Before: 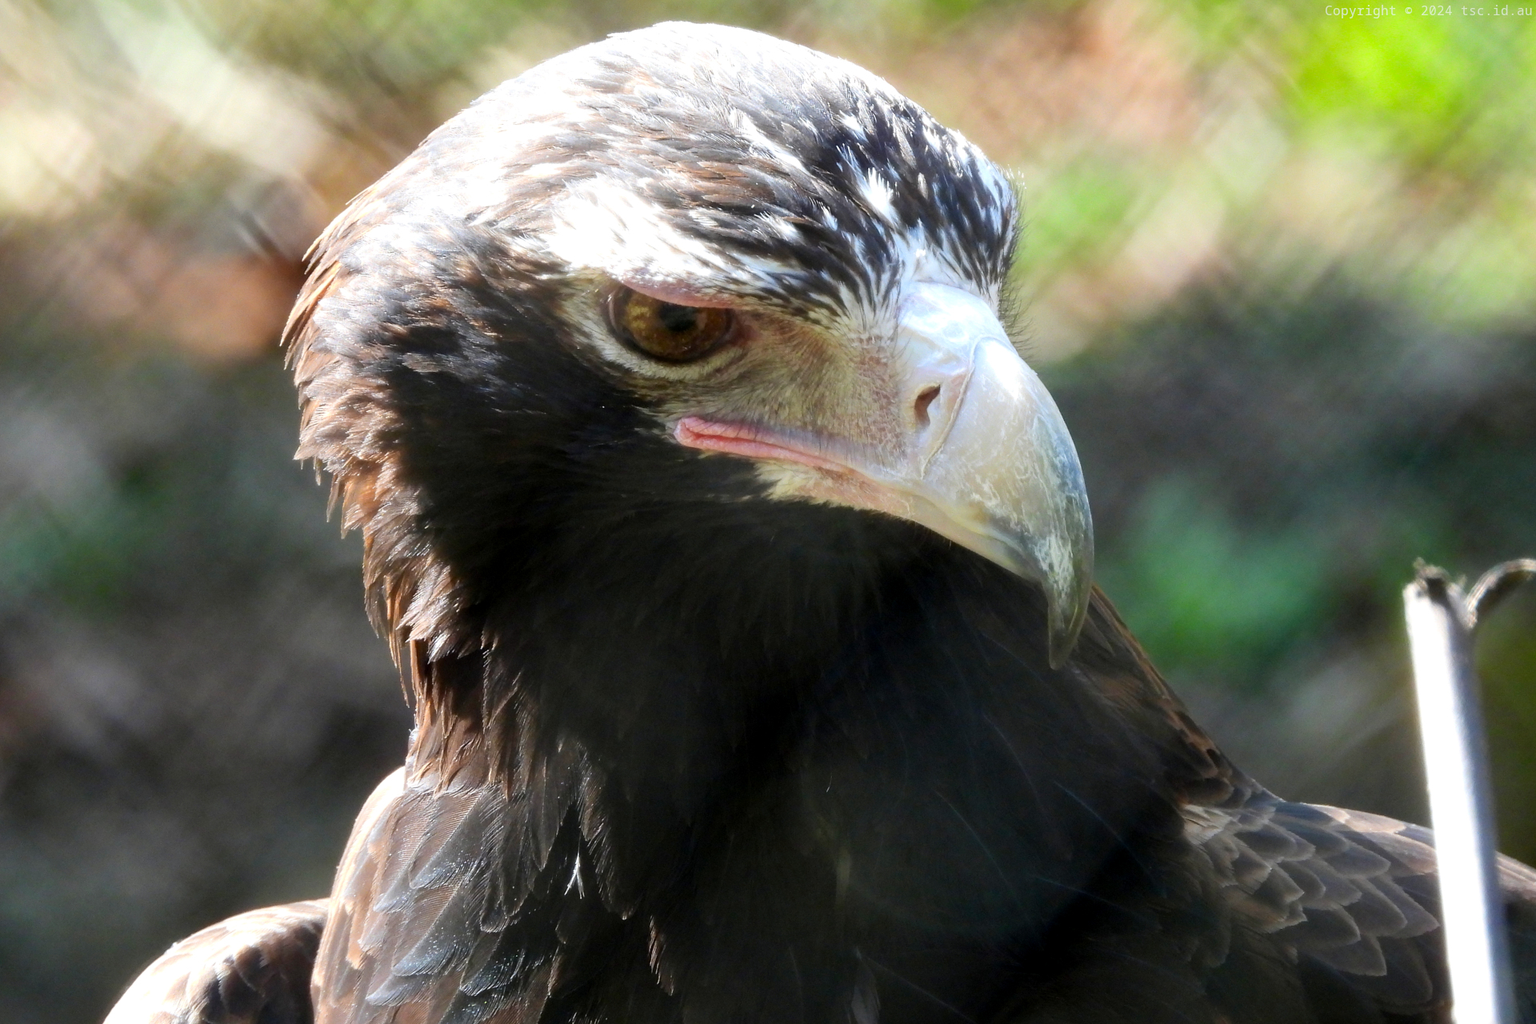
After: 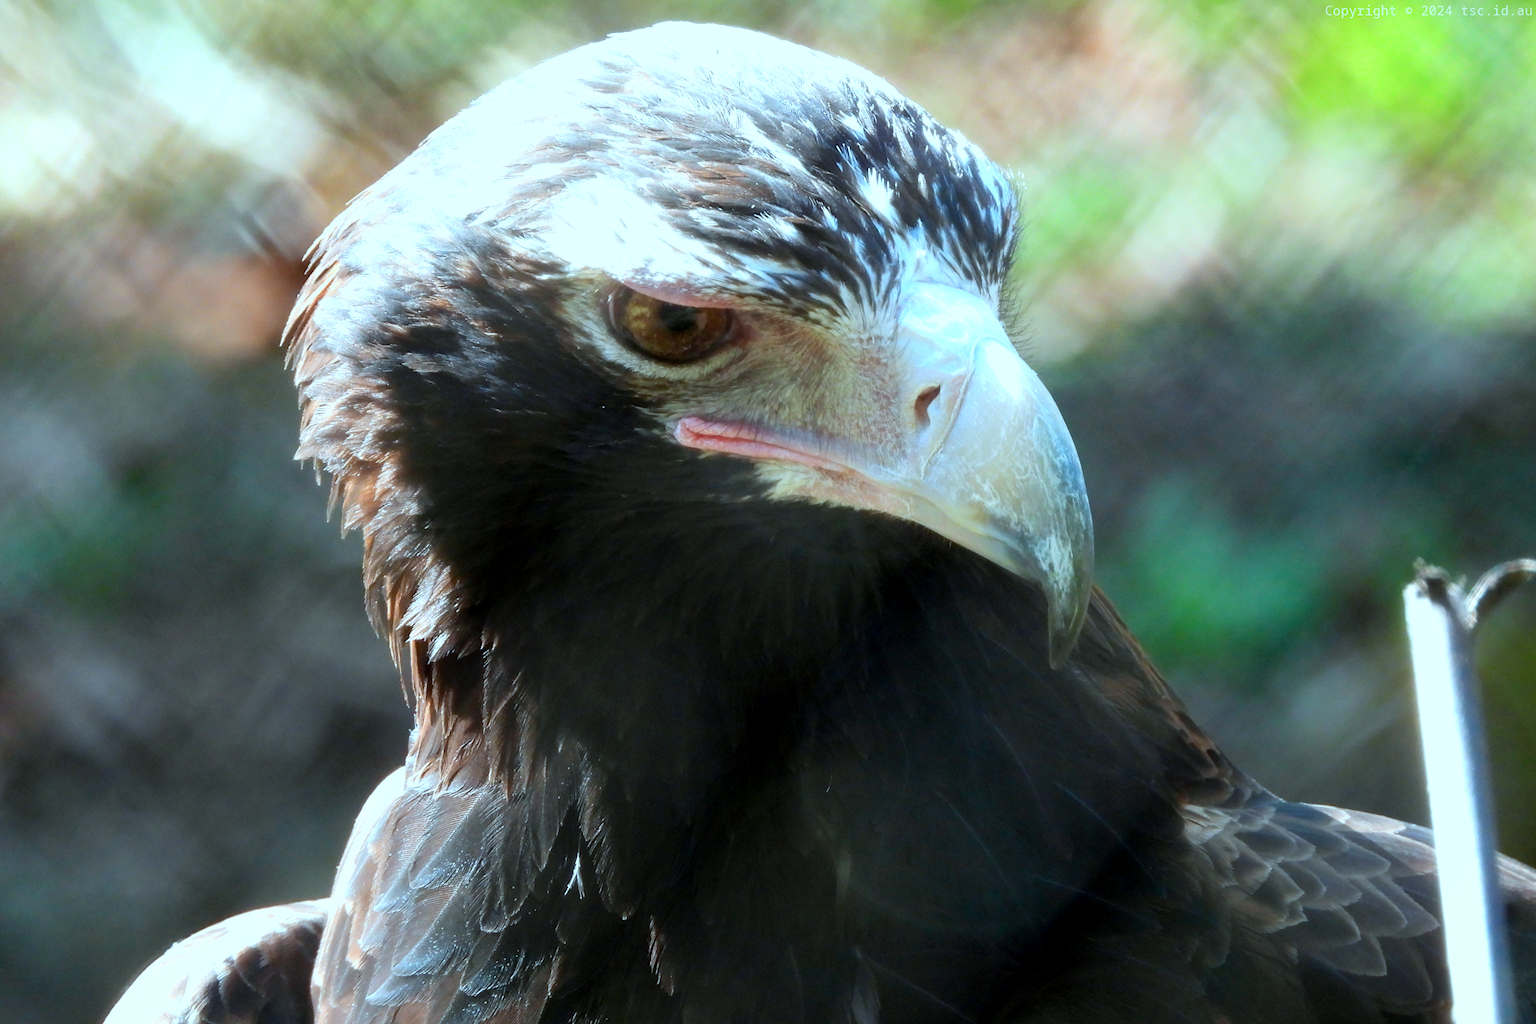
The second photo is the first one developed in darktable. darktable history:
exposure: black level correction 0.001, exposure 0.191 EV, compensate highlight preservation false
local contrast: mode bilateral grid, contrast 100, coarseness 100, detail 91%, midtone range 0.2
color correction: highlights a* -11.71, highlights b* -15.58
